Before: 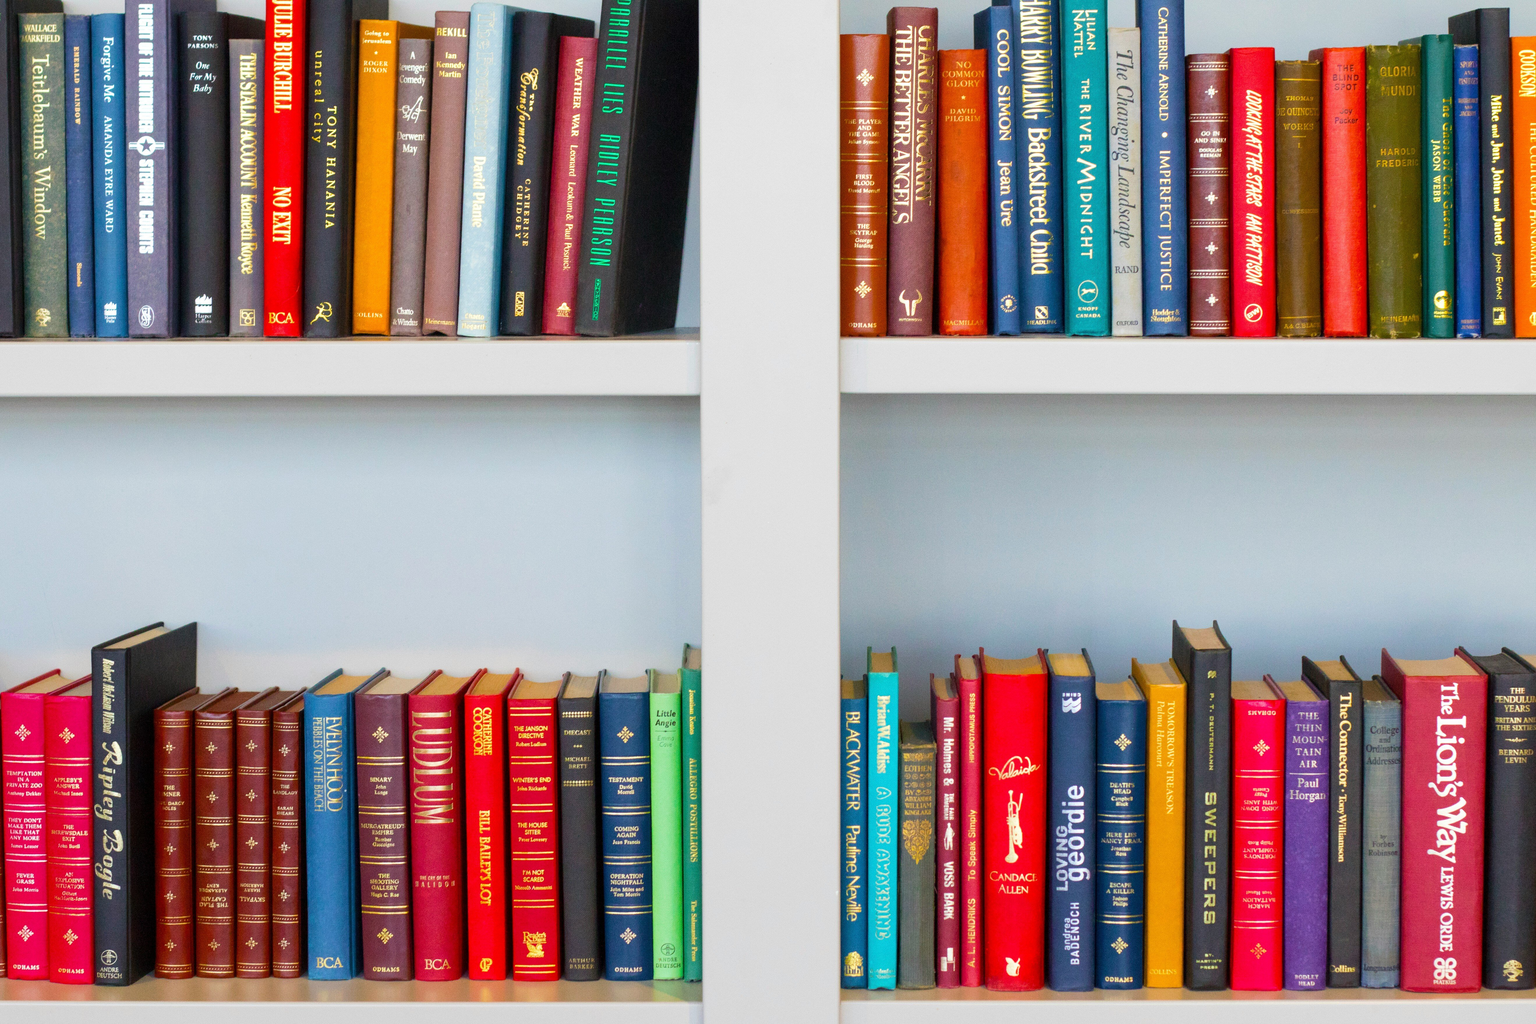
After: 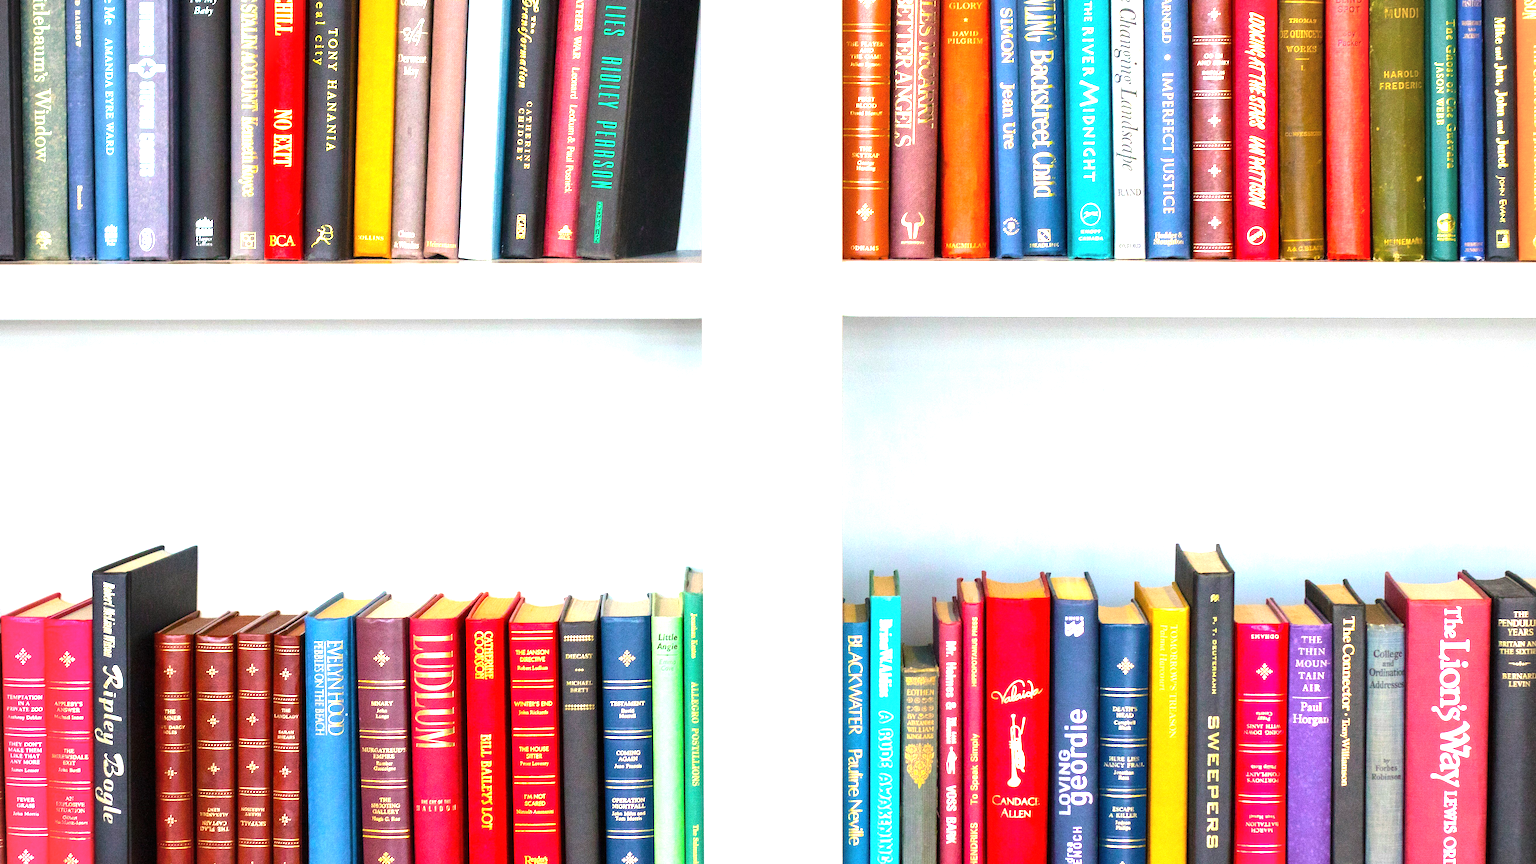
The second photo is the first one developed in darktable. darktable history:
exposure: black level correction 0, exposure 1.1 EV, compensate exposure bias true, compensate highlight preservation false
tone equalizer: -8 EV -0.417 EV, -7 EV -0.389 EV, -6 EV -0.333 EV, -5 EV -0.222 EV, -3 EV 0.222 EV, -2 EV 0.333 EV, -1 EV 0.389 EV, +0 EV 0.417 EV, edges refinement/feathering 500, mask exposure compensation -1.57 EV, preserve details no
vignetting: fall-off radius 93.87%
crop: top 7.625%, bottom 8.027%
